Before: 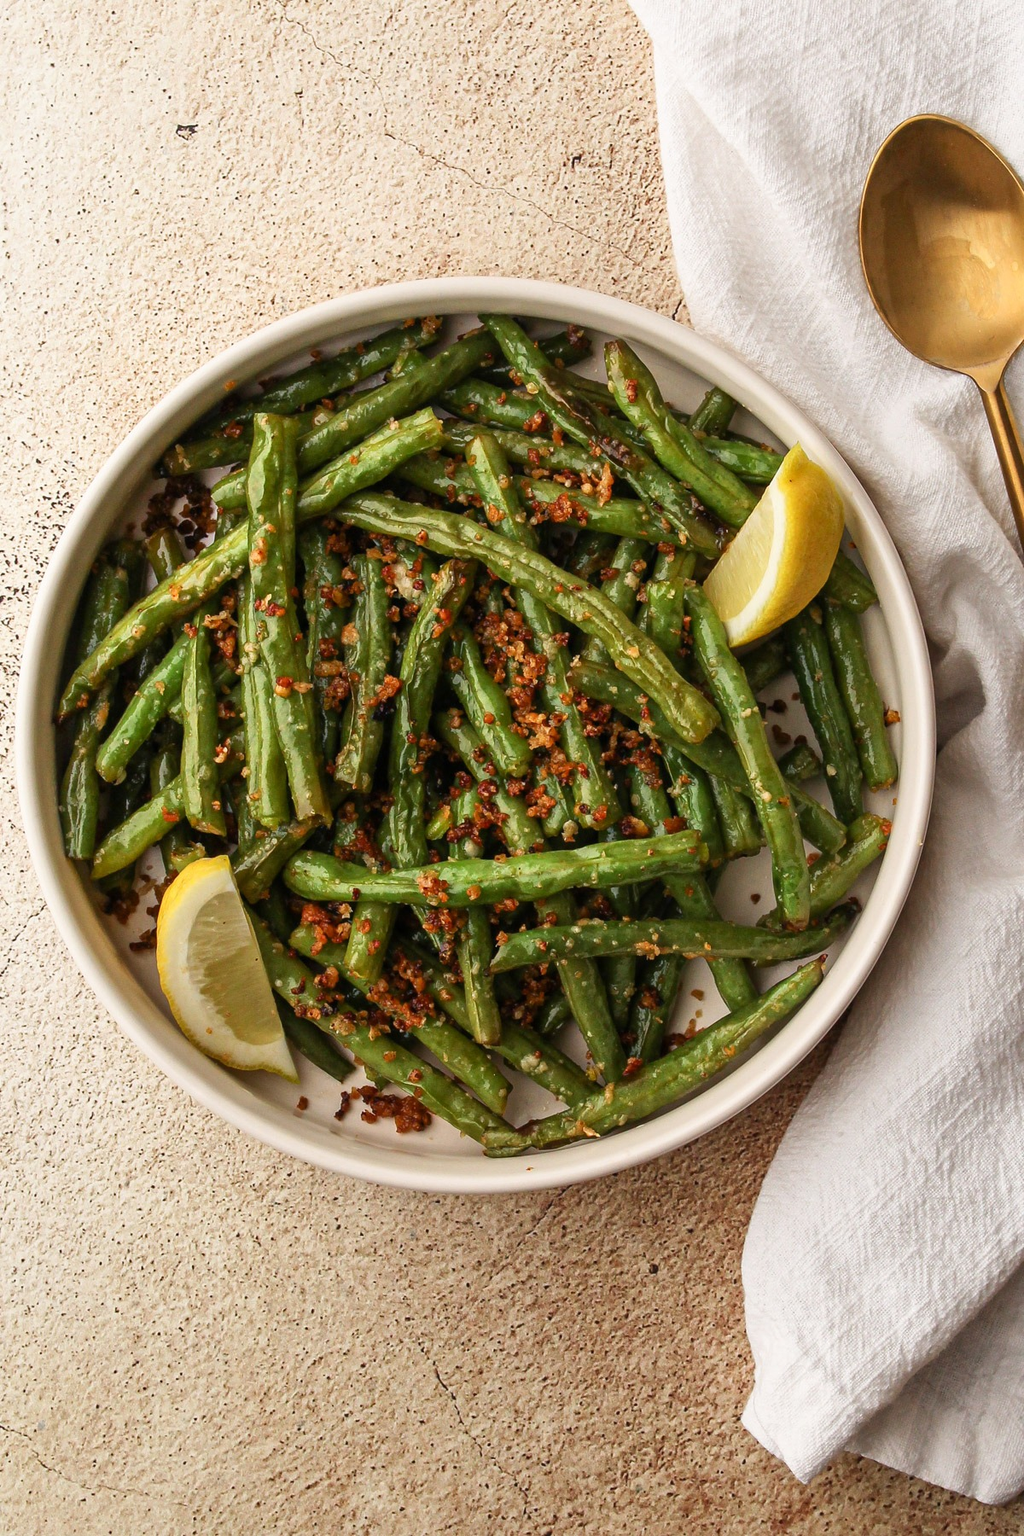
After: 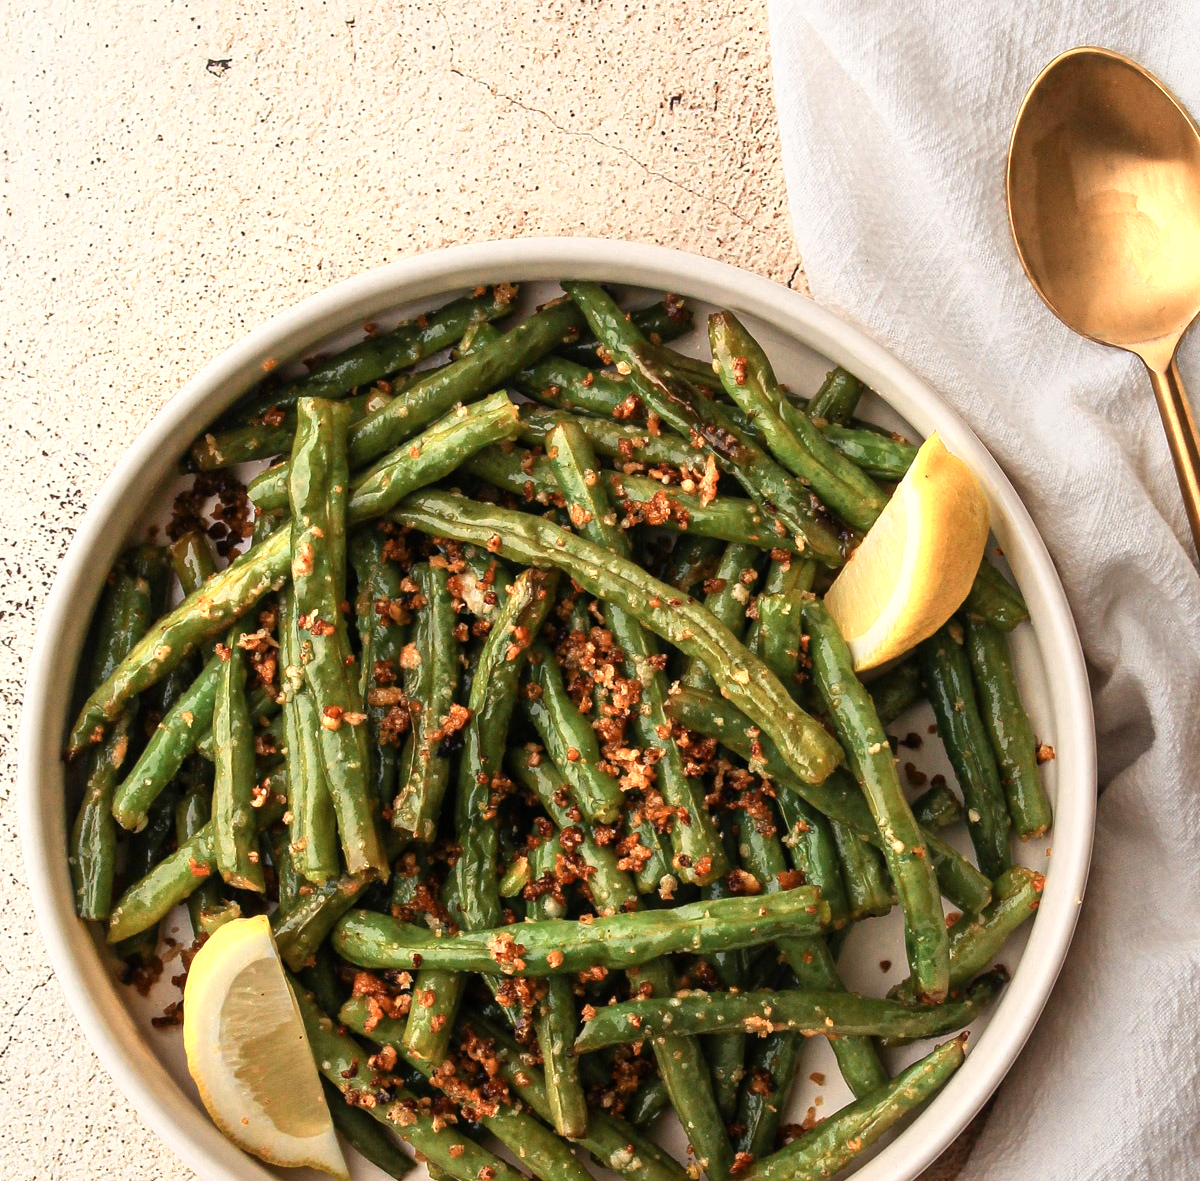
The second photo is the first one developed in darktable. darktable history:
crop and rotate: top 4.848%, bottom 29.503%
color zones: curves: ch0 [(0.018, 0.548) (0.197, 0.654) (0.425, 0.447) (0.605, 0.658) (0.732, 0.579)]; ch1 [(0.105, 0.531) (0.224, 0.531) (0.386, 0.39) (0.618, 0.456) (0.732, 0.456) (0.956, 0.421)]; ch2 [(0.039, 0.583) (0.215, 0.465) (0.399, 0.544) (0.465, 0.548) (0.614, 0.447) (0.724, 0.43) (0.882, 0.623) (0.956, 0.632)]
